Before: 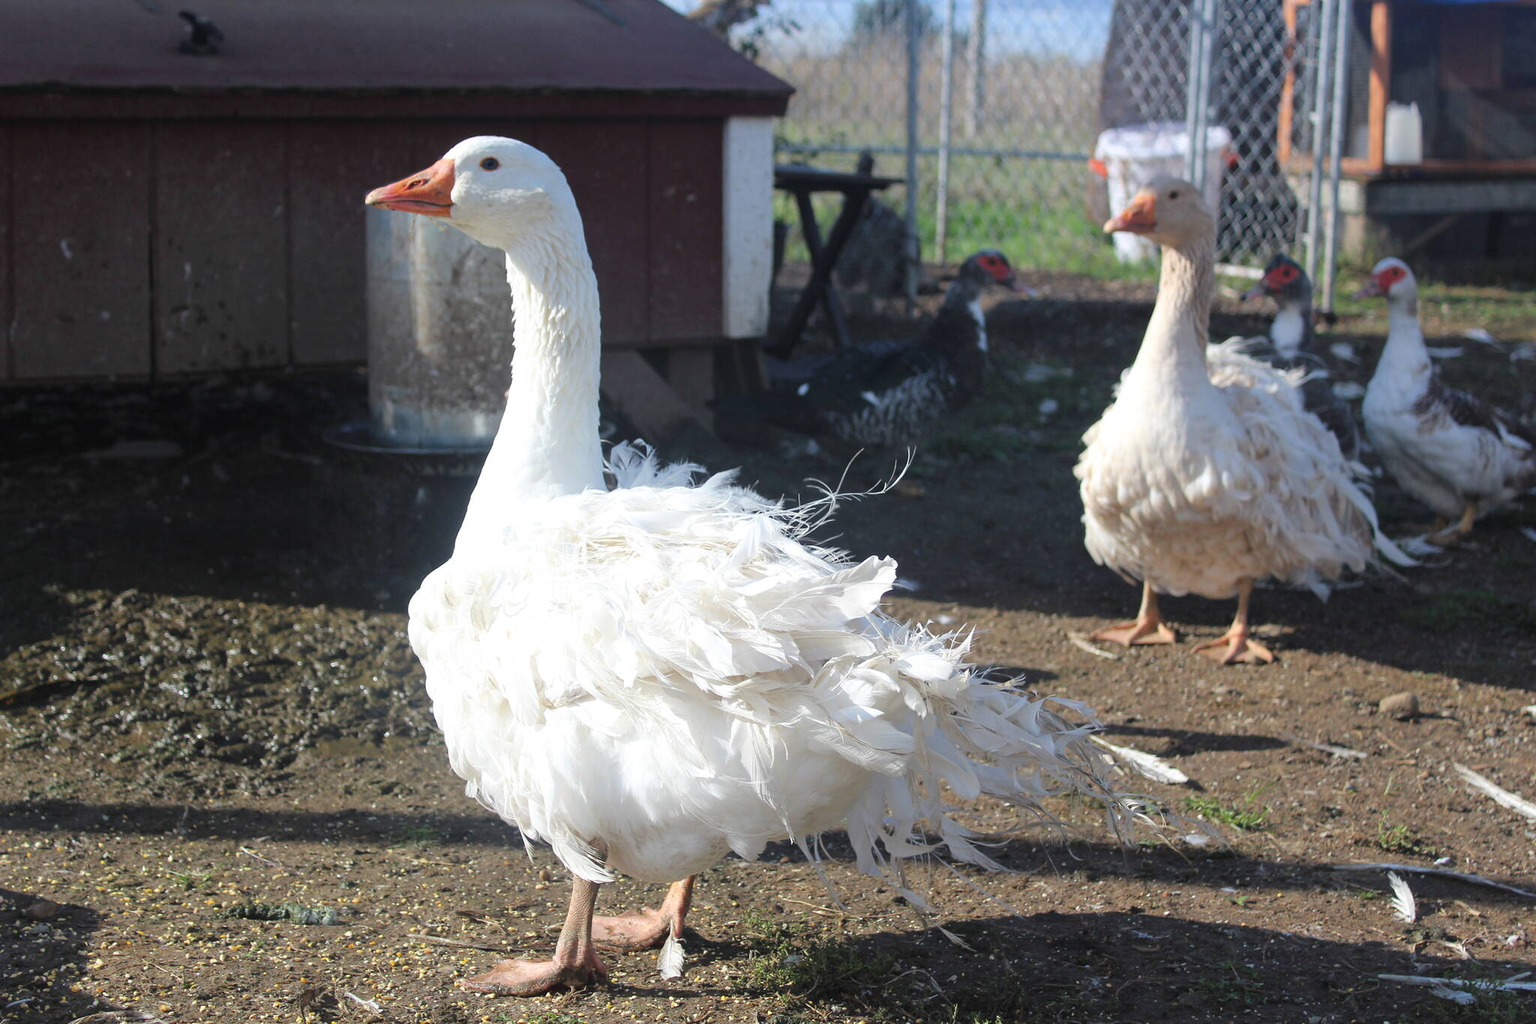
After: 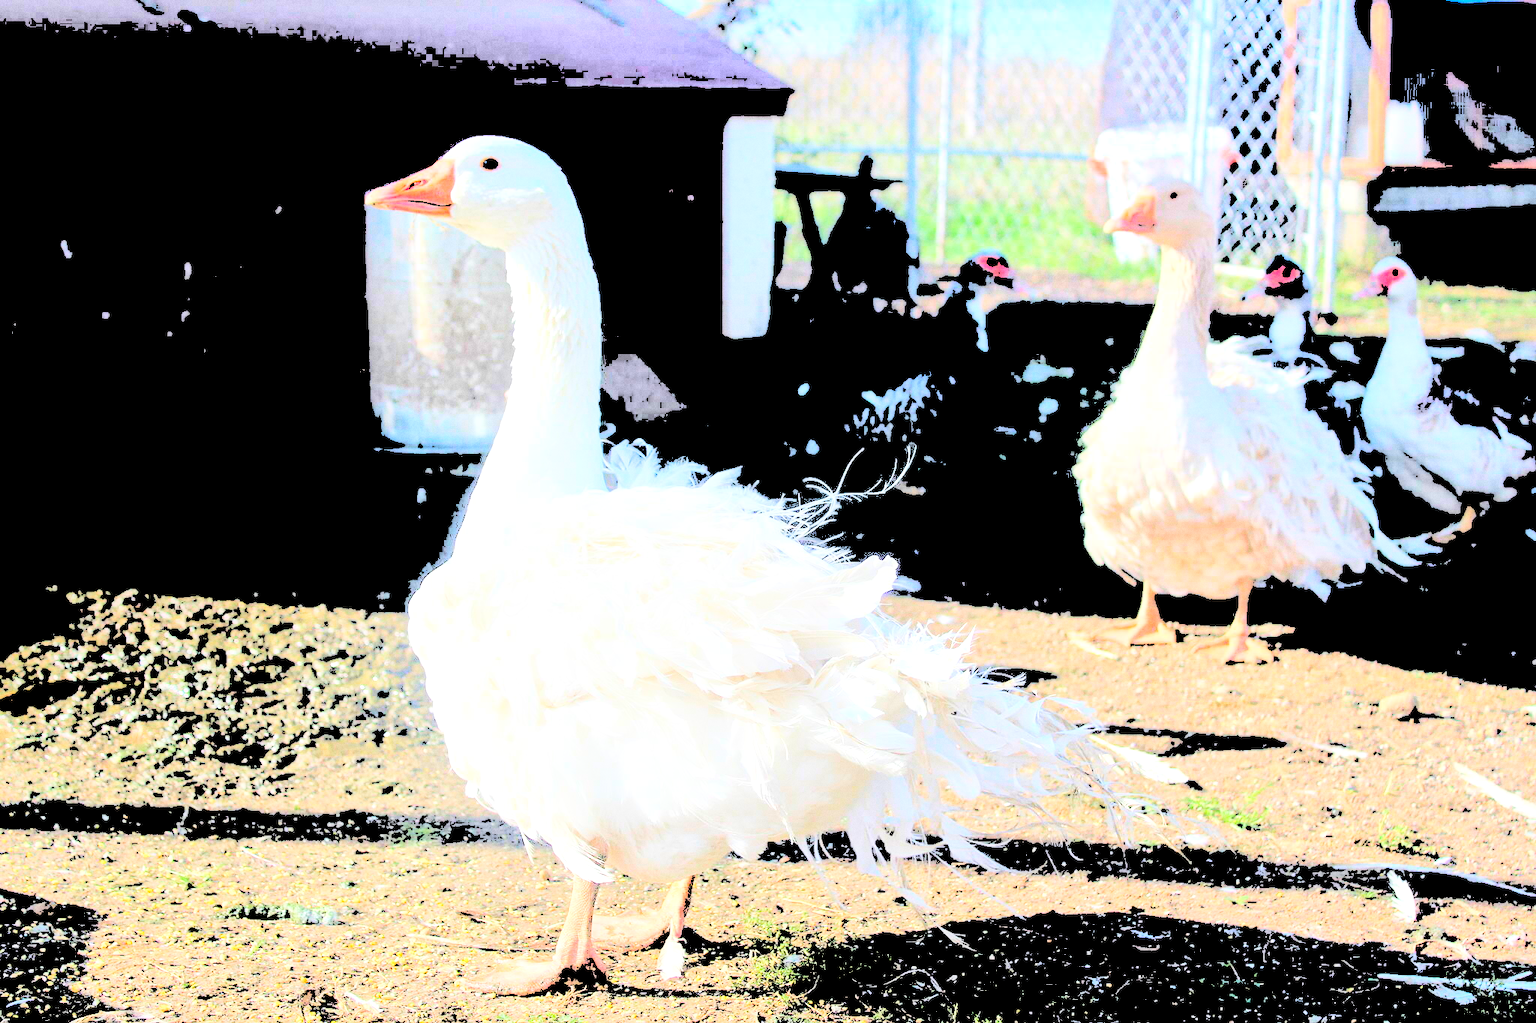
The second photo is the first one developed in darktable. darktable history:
levels: levels [0.246, 0.246, 0.506]
grain: coarseness 0.09 ISO
global tonemap: drago (1, 100), detail 1
